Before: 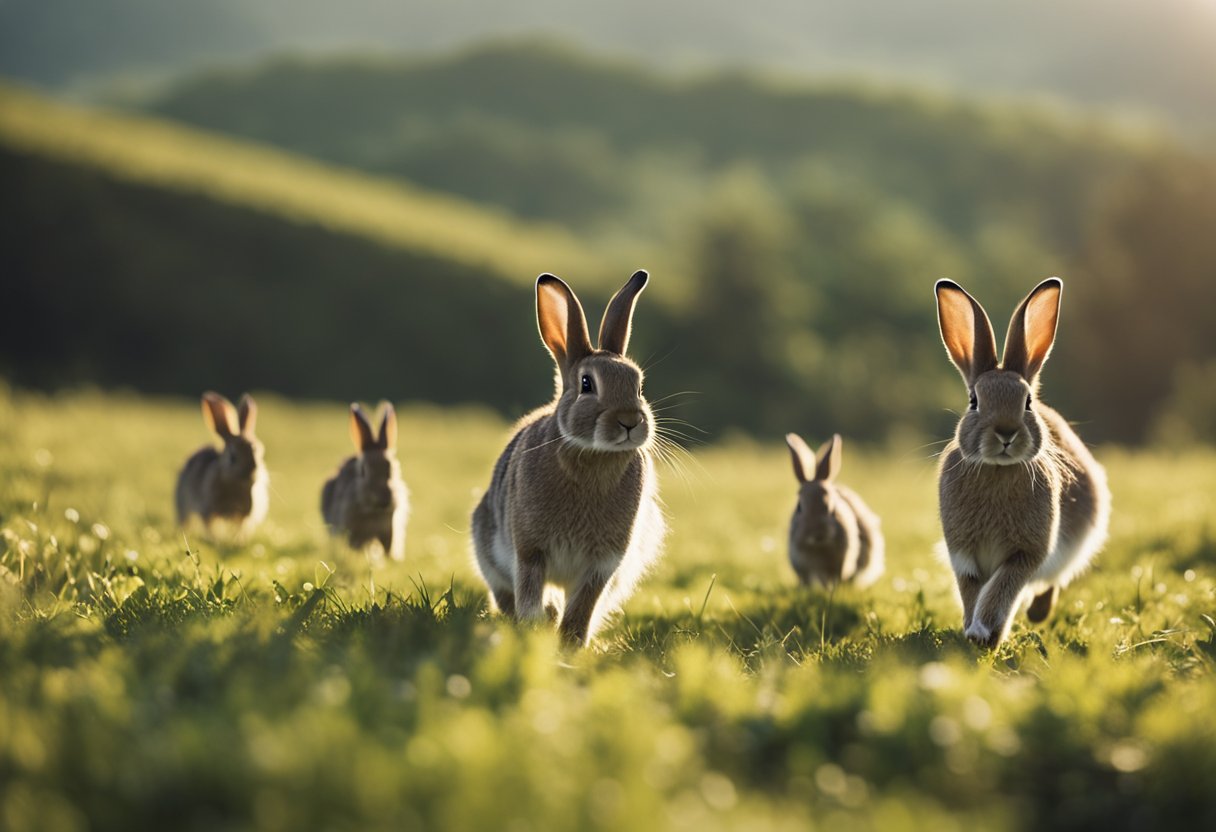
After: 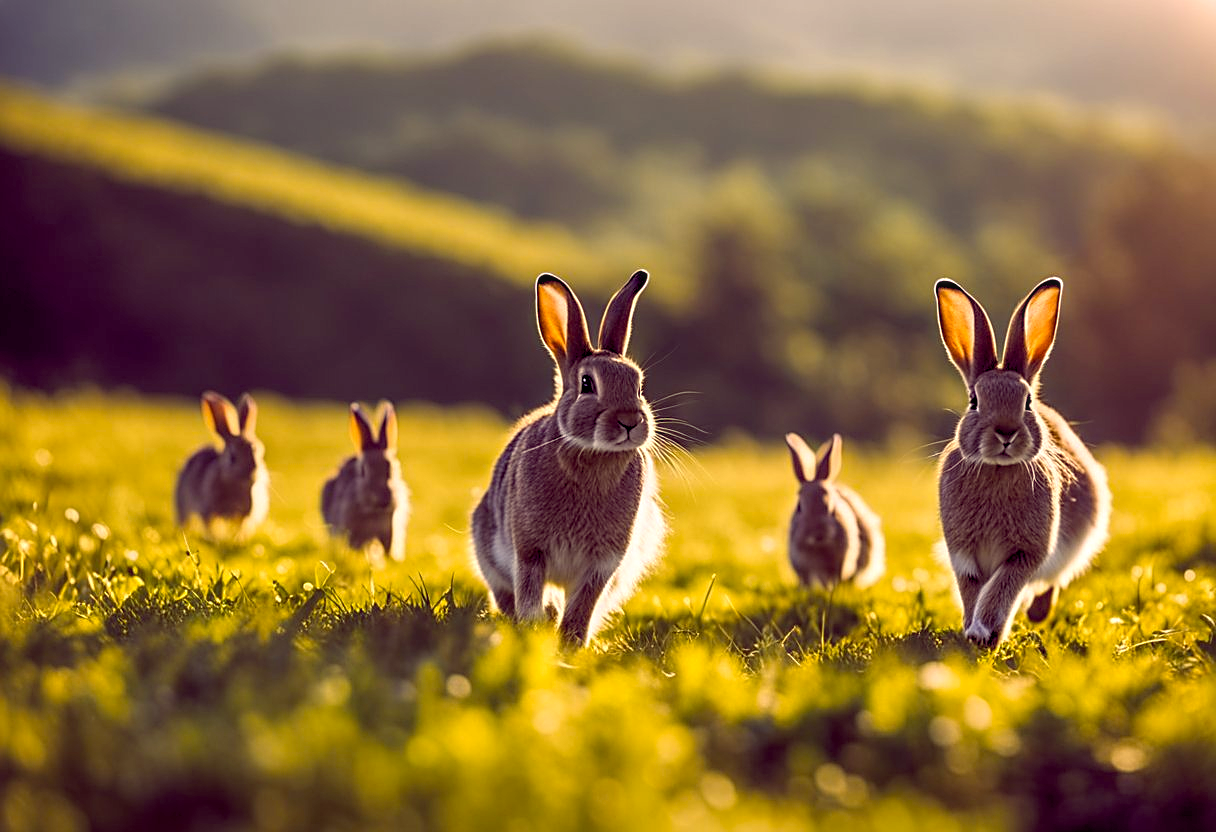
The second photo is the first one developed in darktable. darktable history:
local contrast: on, module defaults
color balance rgb: shadows lift › chroma 6.43%, shadows lift › hue 305.74°, highlights gain › chroma 2.43%, highlights gain › hue 35.74°, global offset › chroma 0.28%, global offset › hue 320.29°, linear chroma grading › global chroma 5.5%, perceptual saturation grading › global saturation 30%, contrast 5.15%
exposure: black level correction 0.007, exposure 0.093 EV, compensate highlight preservation false
sharpen: on, module defaults
shadows and highlights: radius 93.07, shadows -14.46, white point adjustment 0.23, highlights 31.48, compress 48.23%, highlights color adjustment 52.79%, soften with gaussian
white balance: red 1, blue 1
